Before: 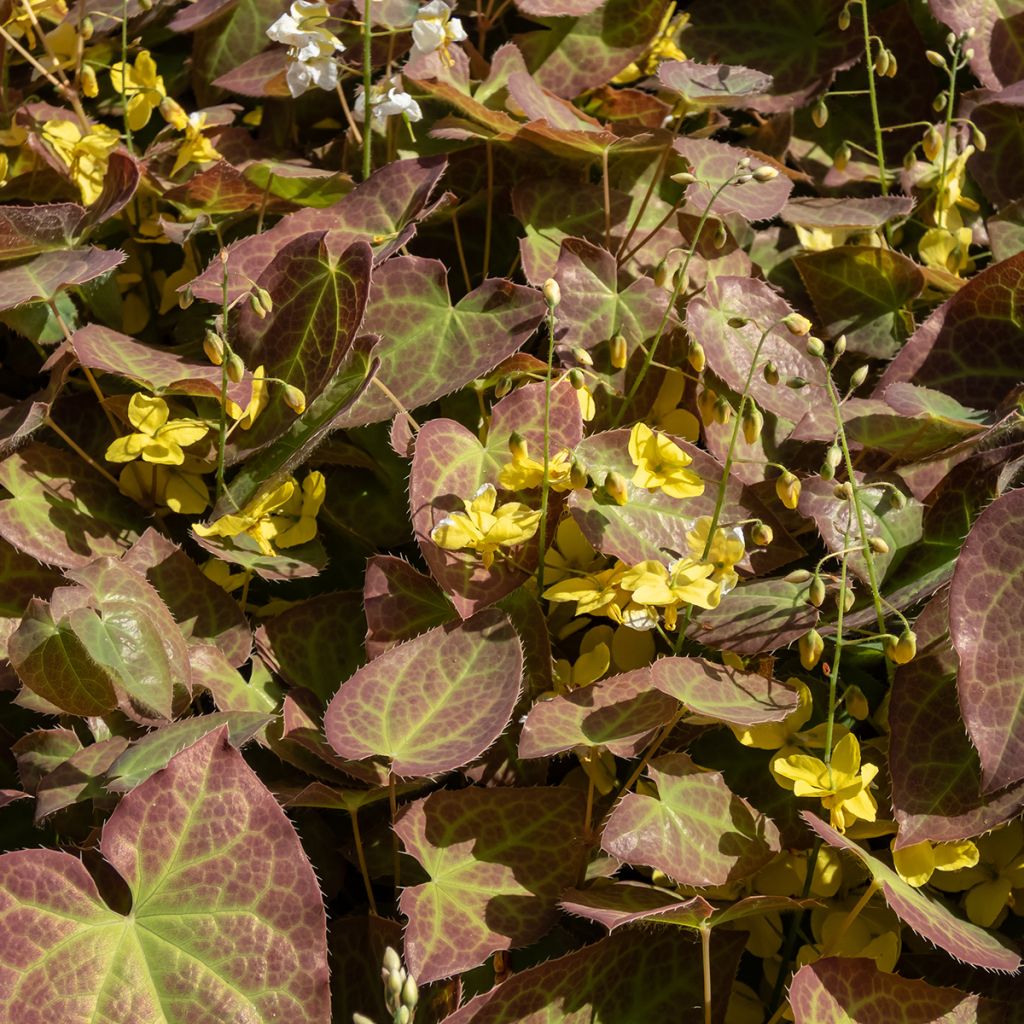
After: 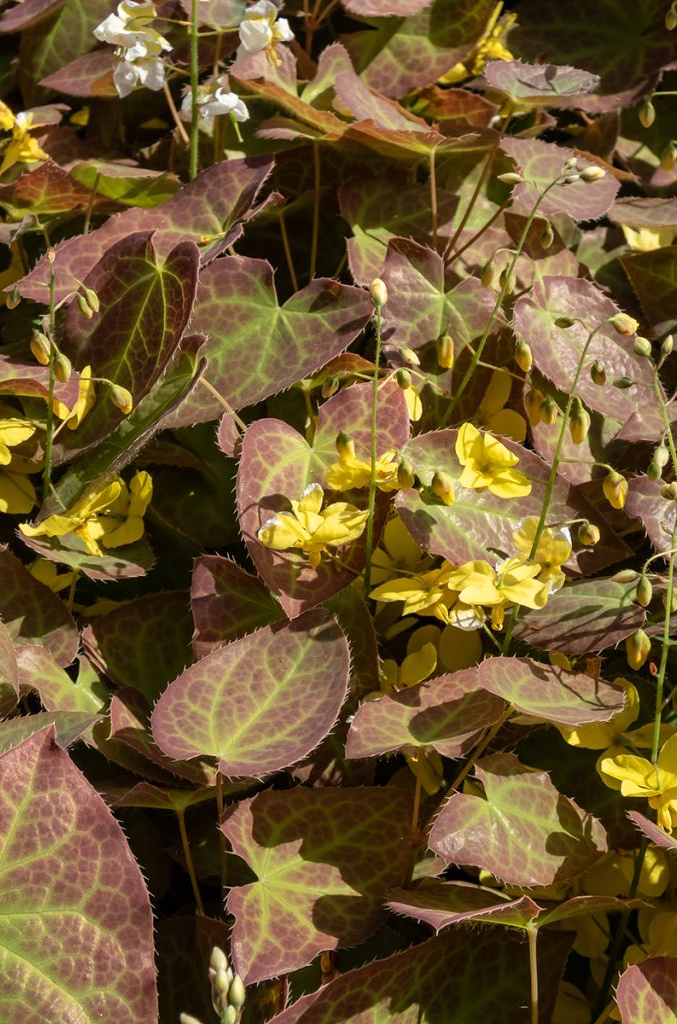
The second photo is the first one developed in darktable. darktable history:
crop: left 16.908%, right 16.911%
tone equalizer: on, module defaults
